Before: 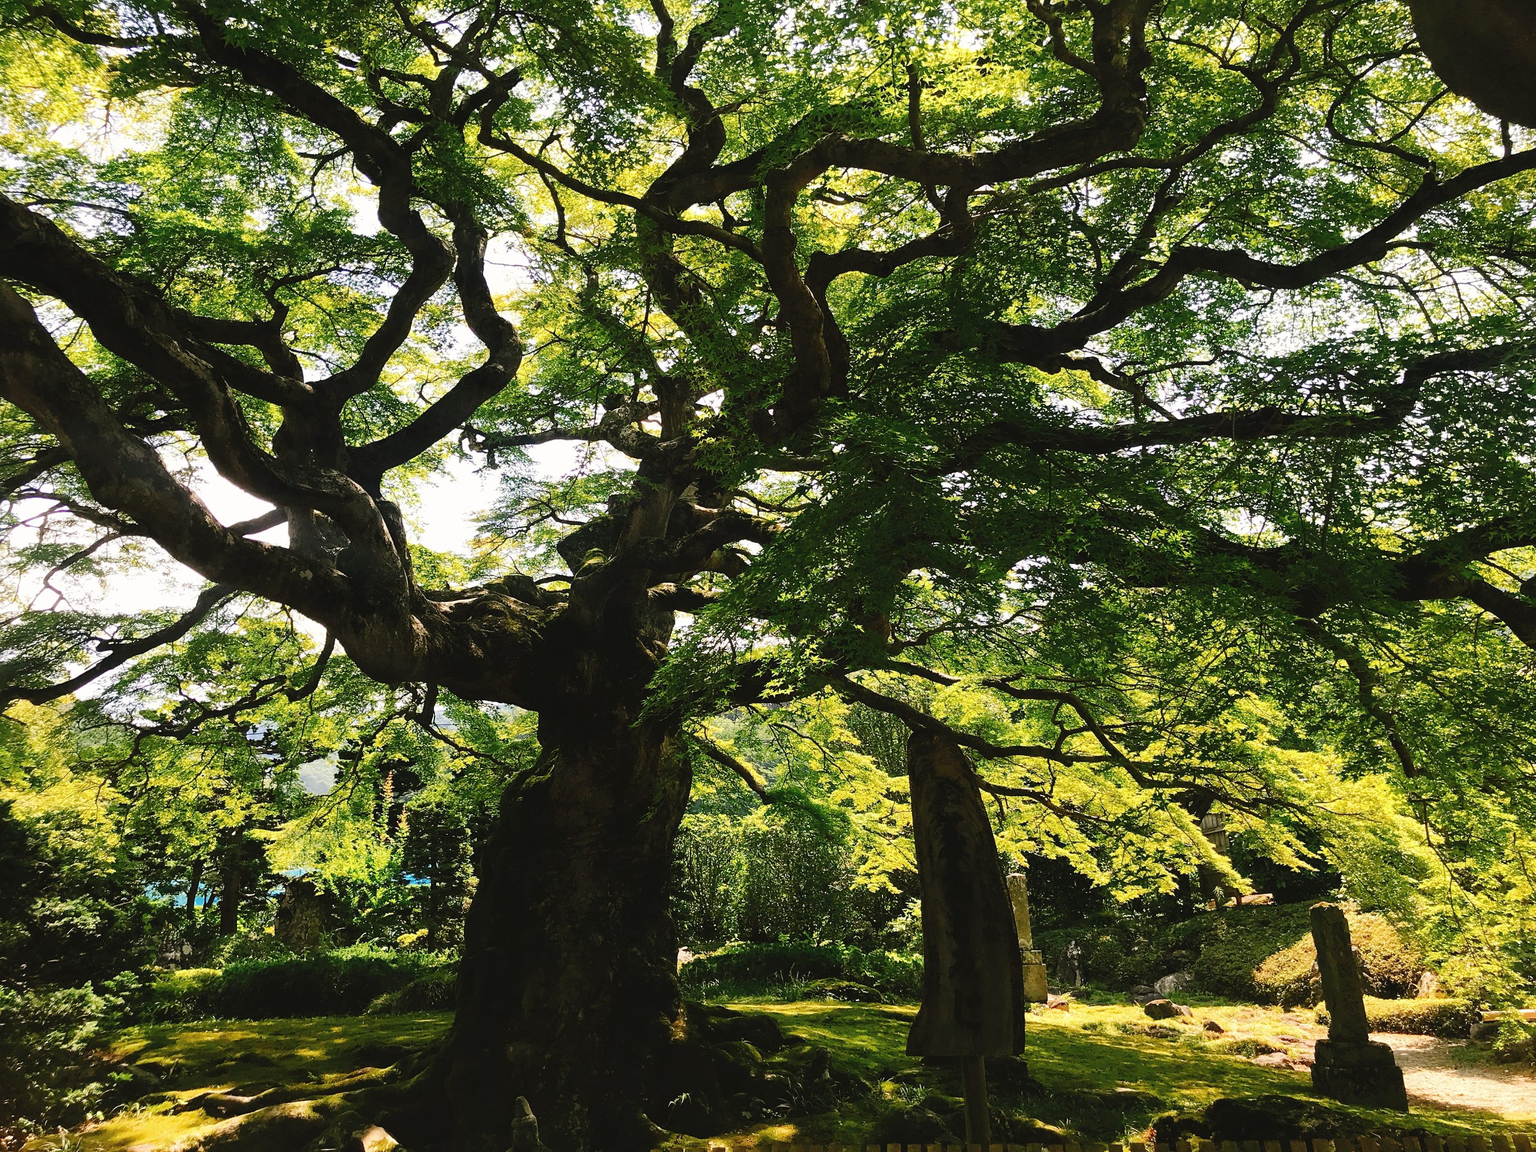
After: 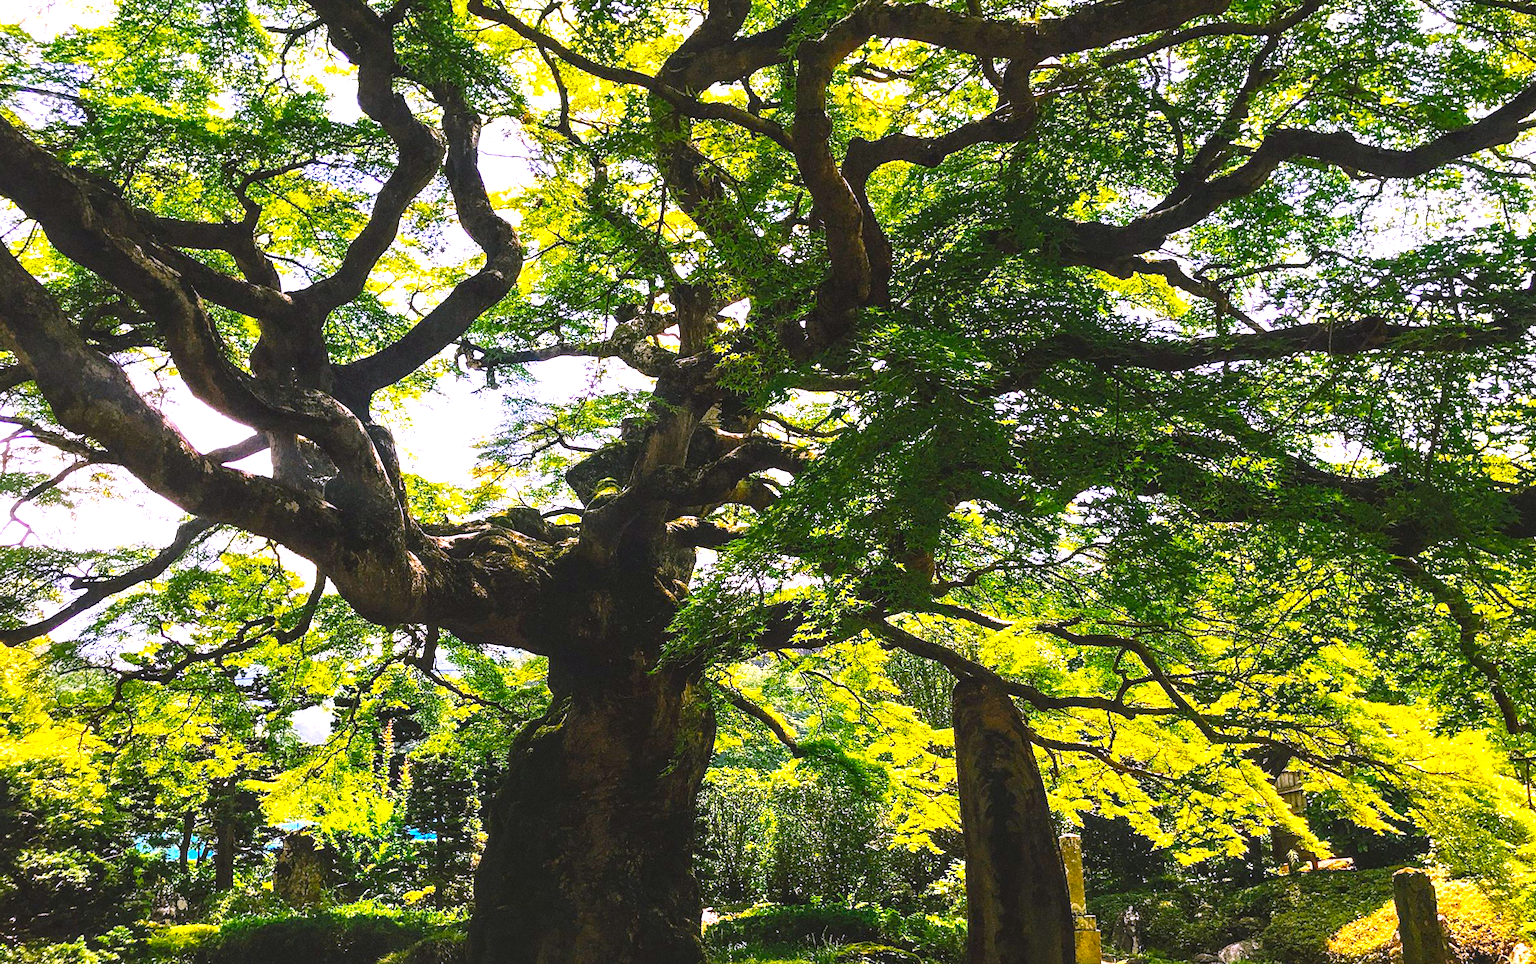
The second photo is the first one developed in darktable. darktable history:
local contrast: on, module defaults
grain: coarseness 8.68 ISO, strength 31.94%
white balance: red 1.042, blue 1.17
rotate and perspective: rotation 0.074°, lens shift (vertical) 0.096, lens shift (horizontal) -0.041, crop left 0.043, crop right 0.952, crop top 0.024, crop bottom 0.979
color balance rgb: linear chroma grading › global chroma 15%, perceptual saturation grading › global saturation 30%
crop and rotate: angle 0.03°, top 11.643%, right 5.651%, bottom 11.189%
exposure: exposure 0.74 EV, compensate highlight preservation false
